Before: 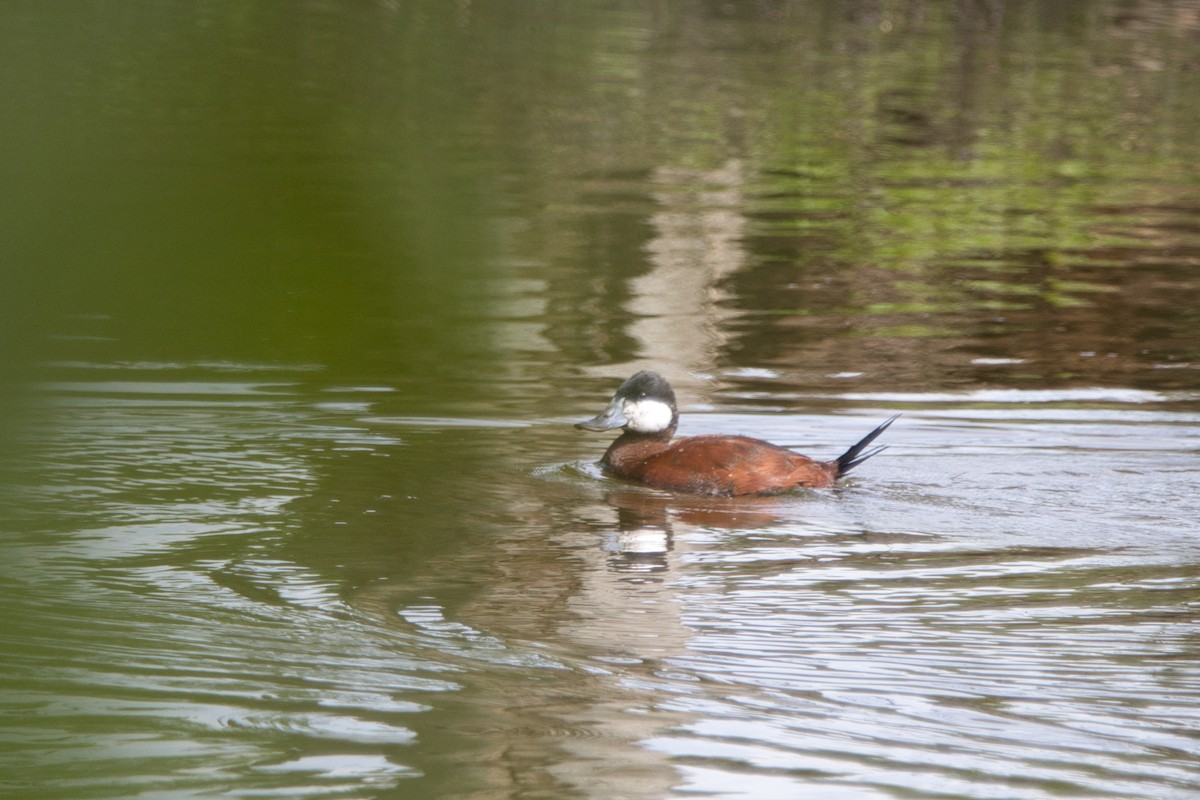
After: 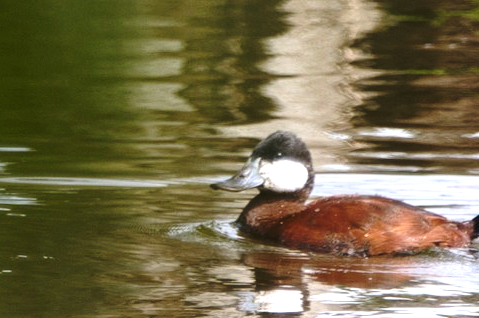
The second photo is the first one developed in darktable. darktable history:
base curve: curves: ch0 [(0, 0) (0.073, 0.04) (0.157, 0.139) (0.492, 0.492) (0.758, 0.758) (1, 1)], preserve colors none
color balance rgb: perceptual saturation grading › global saturation 0.371%, perceptual brilliance grading › highlights 15.949%, perceptual brilliance grading › shadows -14.039%, global vibrance 14.975%
crop: left 30.409%, top 30.026%, right 29.623%, bottom 30.222%
